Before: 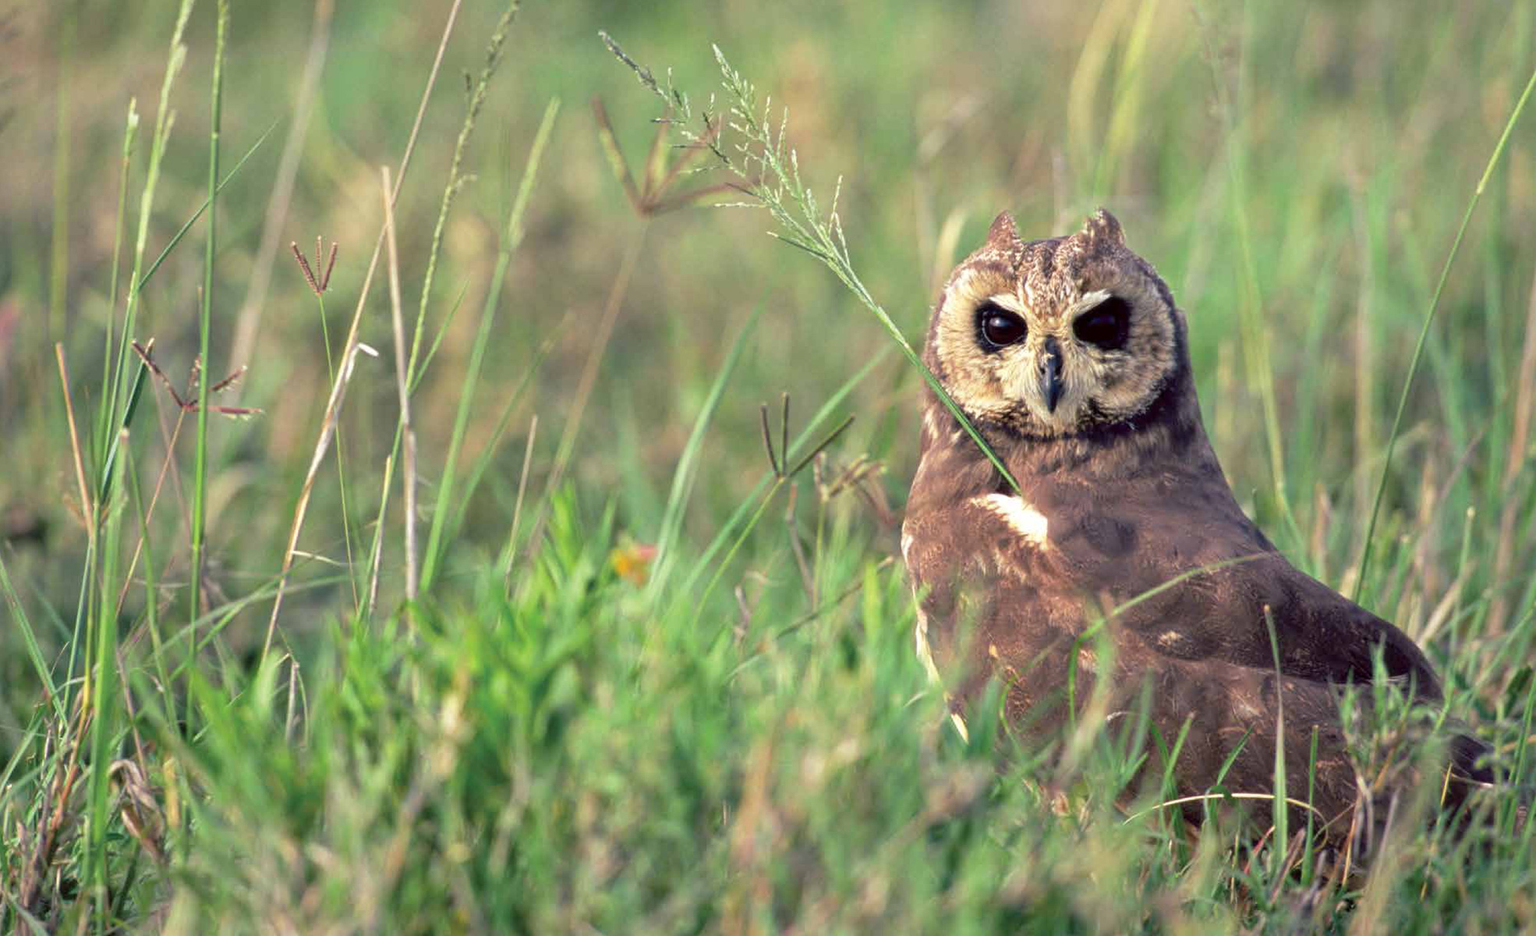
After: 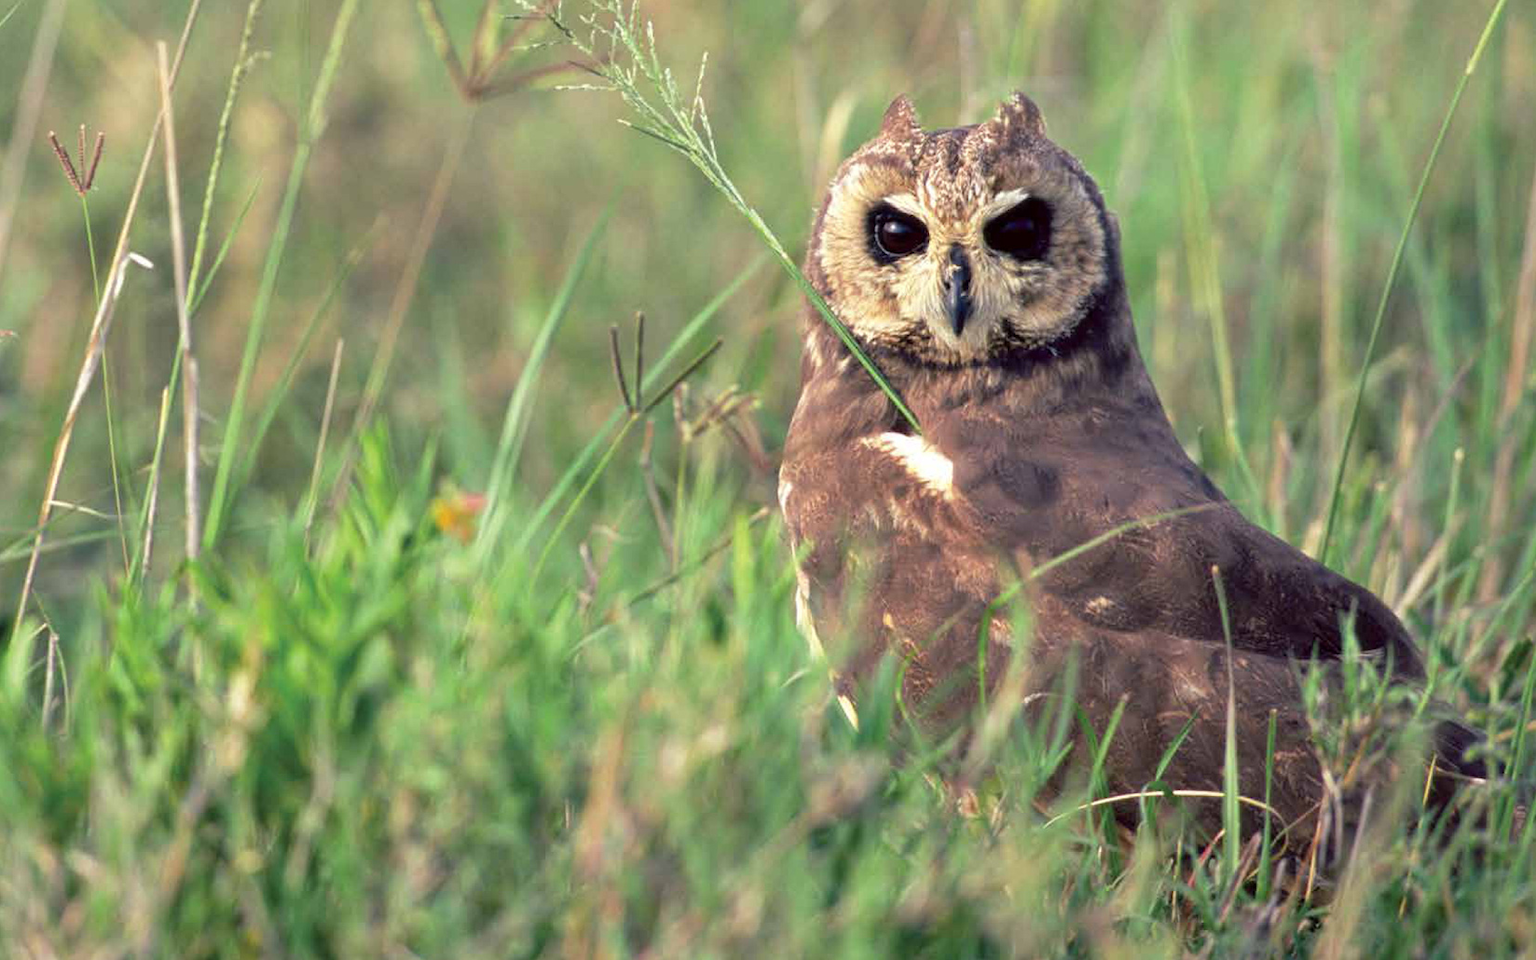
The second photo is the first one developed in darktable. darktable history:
crop: left 16.325%, top 14.162%
